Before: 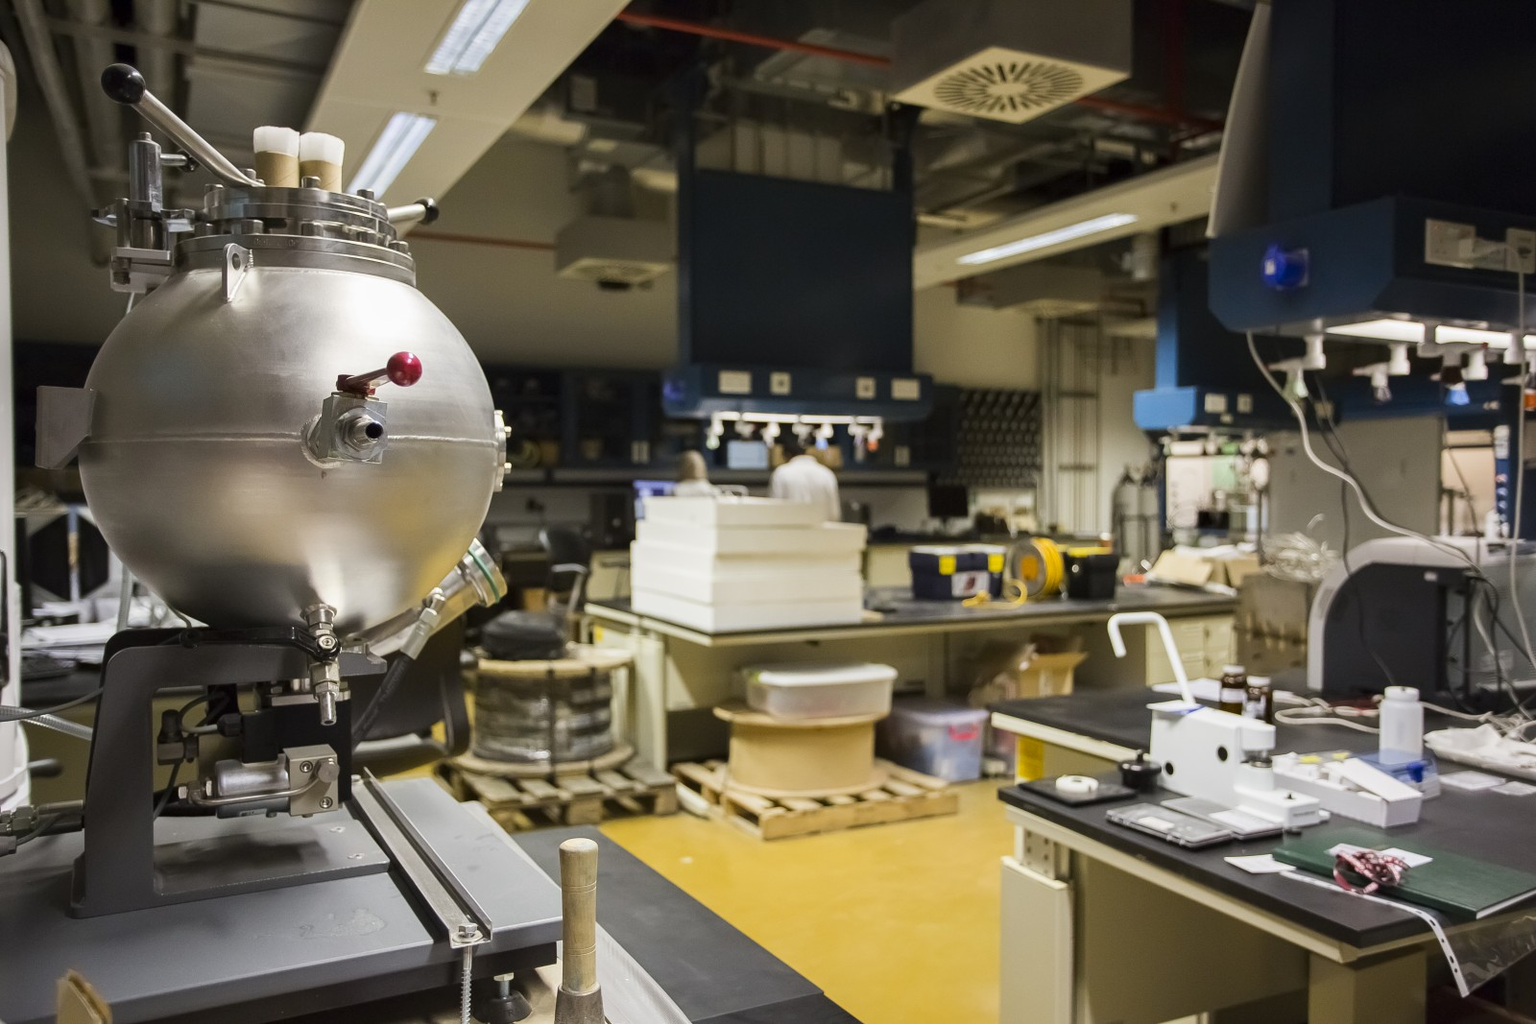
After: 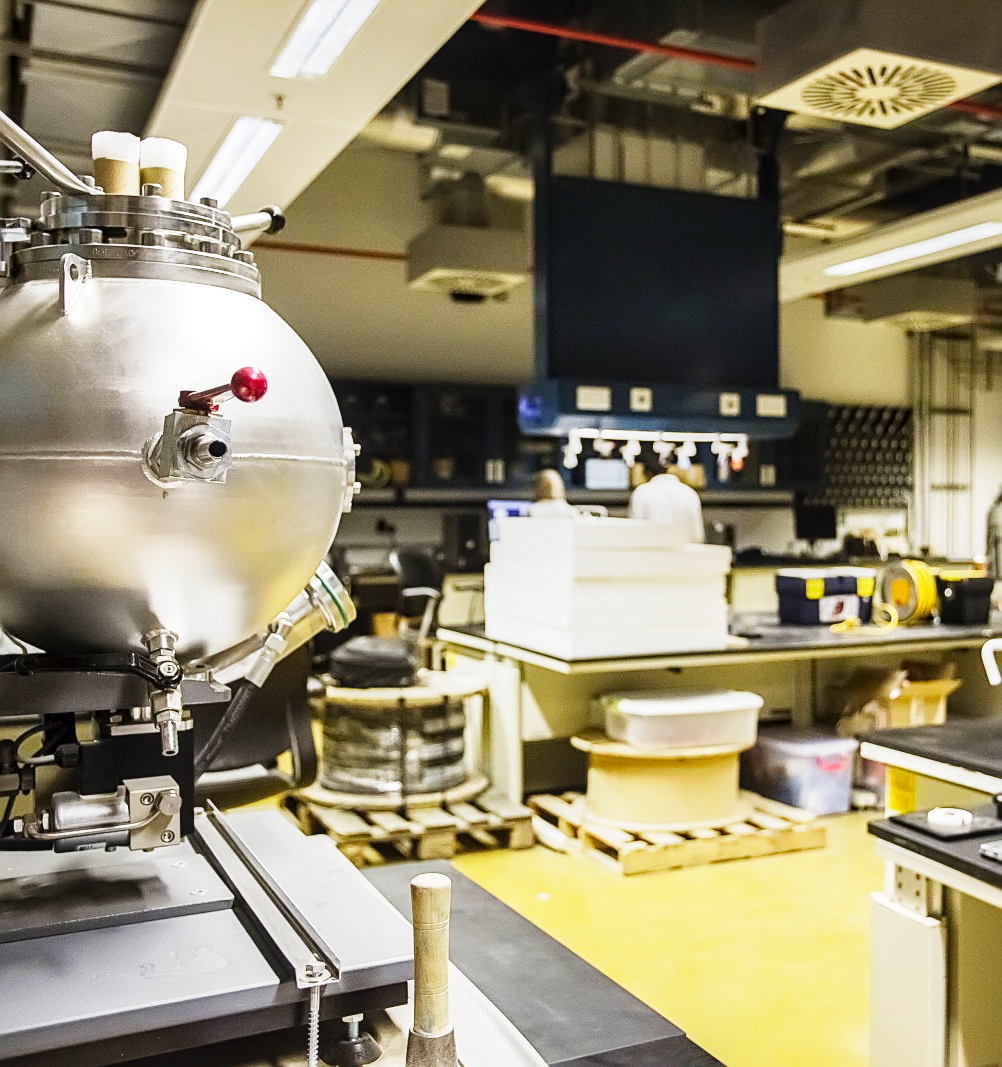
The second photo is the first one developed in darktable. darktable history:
local contrast: on, module defaults
sharpen: on, module defaults
crop: left 10.804%, right 26.557%
base curve: curves: ch0 [(0, 0) (0, 0.001) (0.001, 0.001) (0.004, 0.002) (0.007, 0.004) (0.015, 0.013) (0.033, 0.045) (0.052, 0.096) (0.075, 0.17) (0.099, 0.241) (0.163, 0.42) (0.219, 0.55) (0.259, 0.616) (0.327, 0.722) (0.365, 0.765) (0.522, 0.873) (0.547, 0.881) (0.689, 0.919) (0.826, 0.952) (1, 1)], preserve colors none
